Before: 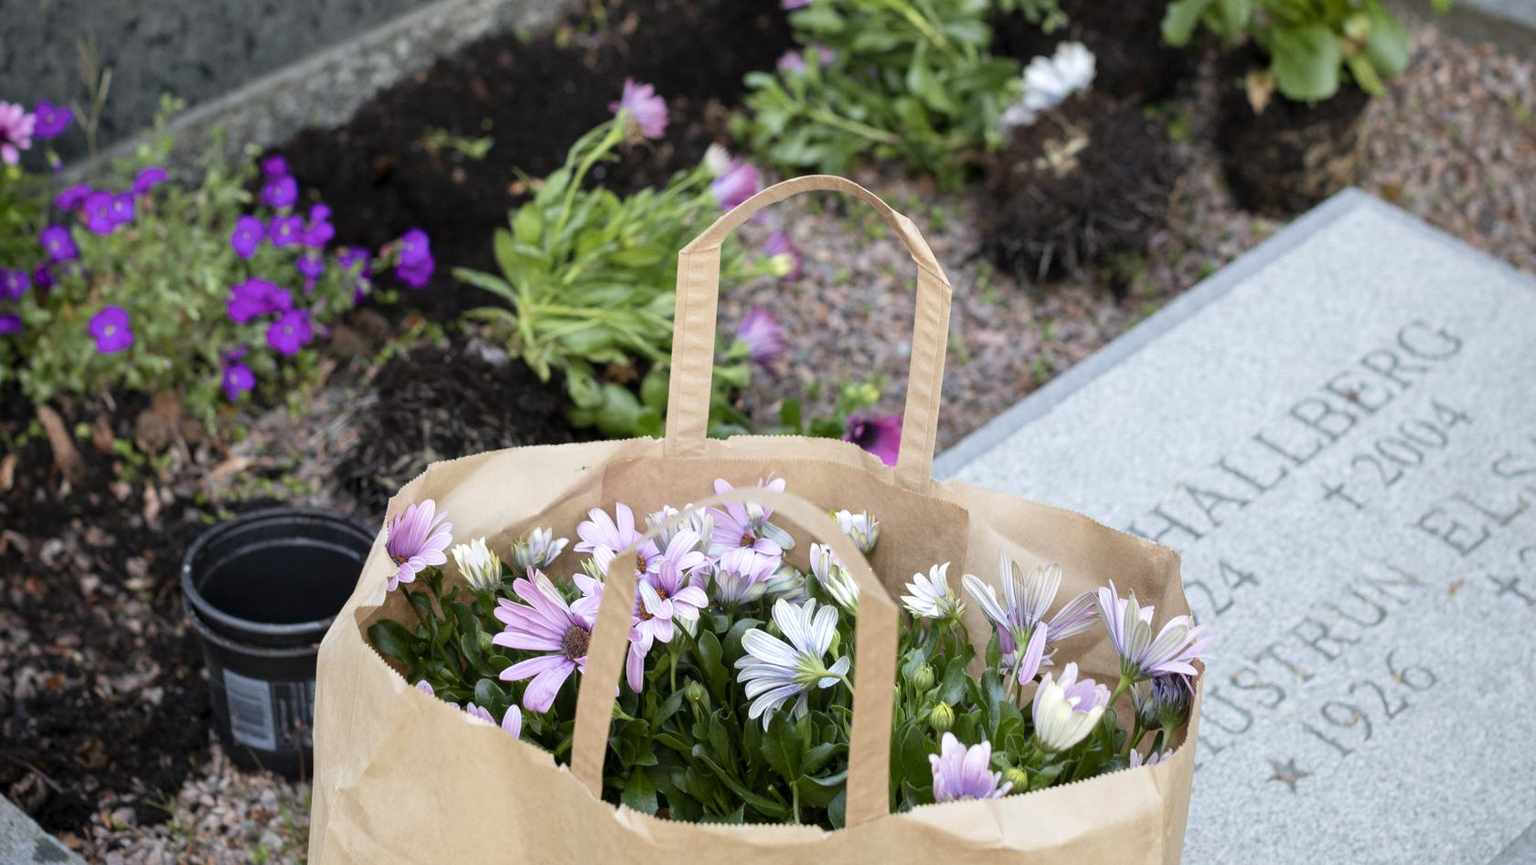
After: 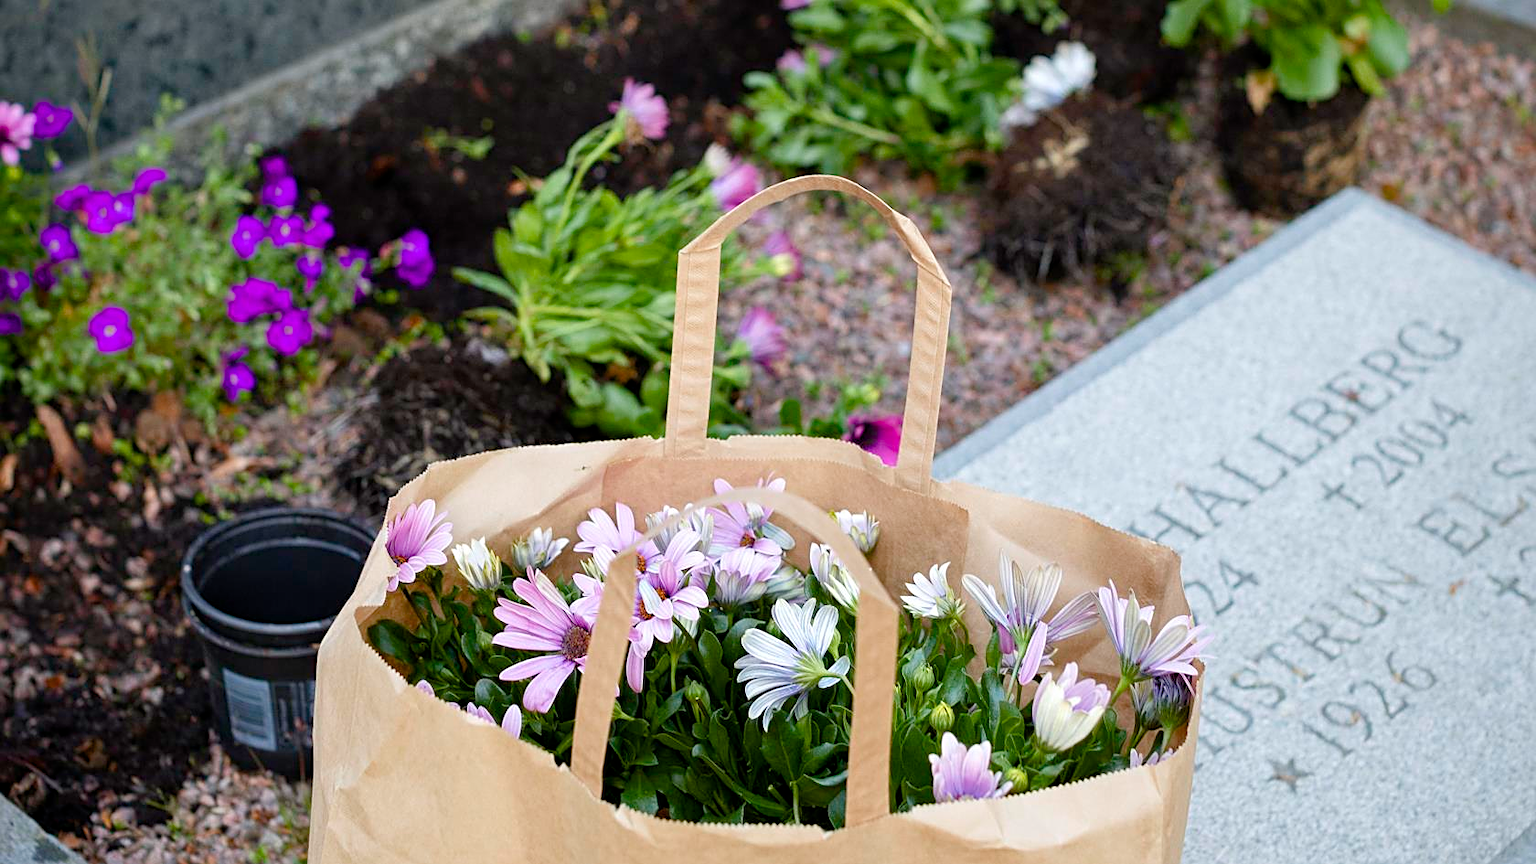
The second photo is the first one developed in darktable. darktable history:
sharpen: on, module defaults
color balance rgb: perceptual saturation grading › global saturation 35%, perceptual saturation grading › highlights -30%, perceptual saturation grading › shadows 35%, perceptual brilliance grading › global brilliance 3%, perceptual brilliance grading › highlights -3%, perceptual brilliance grading › shadows 3%
